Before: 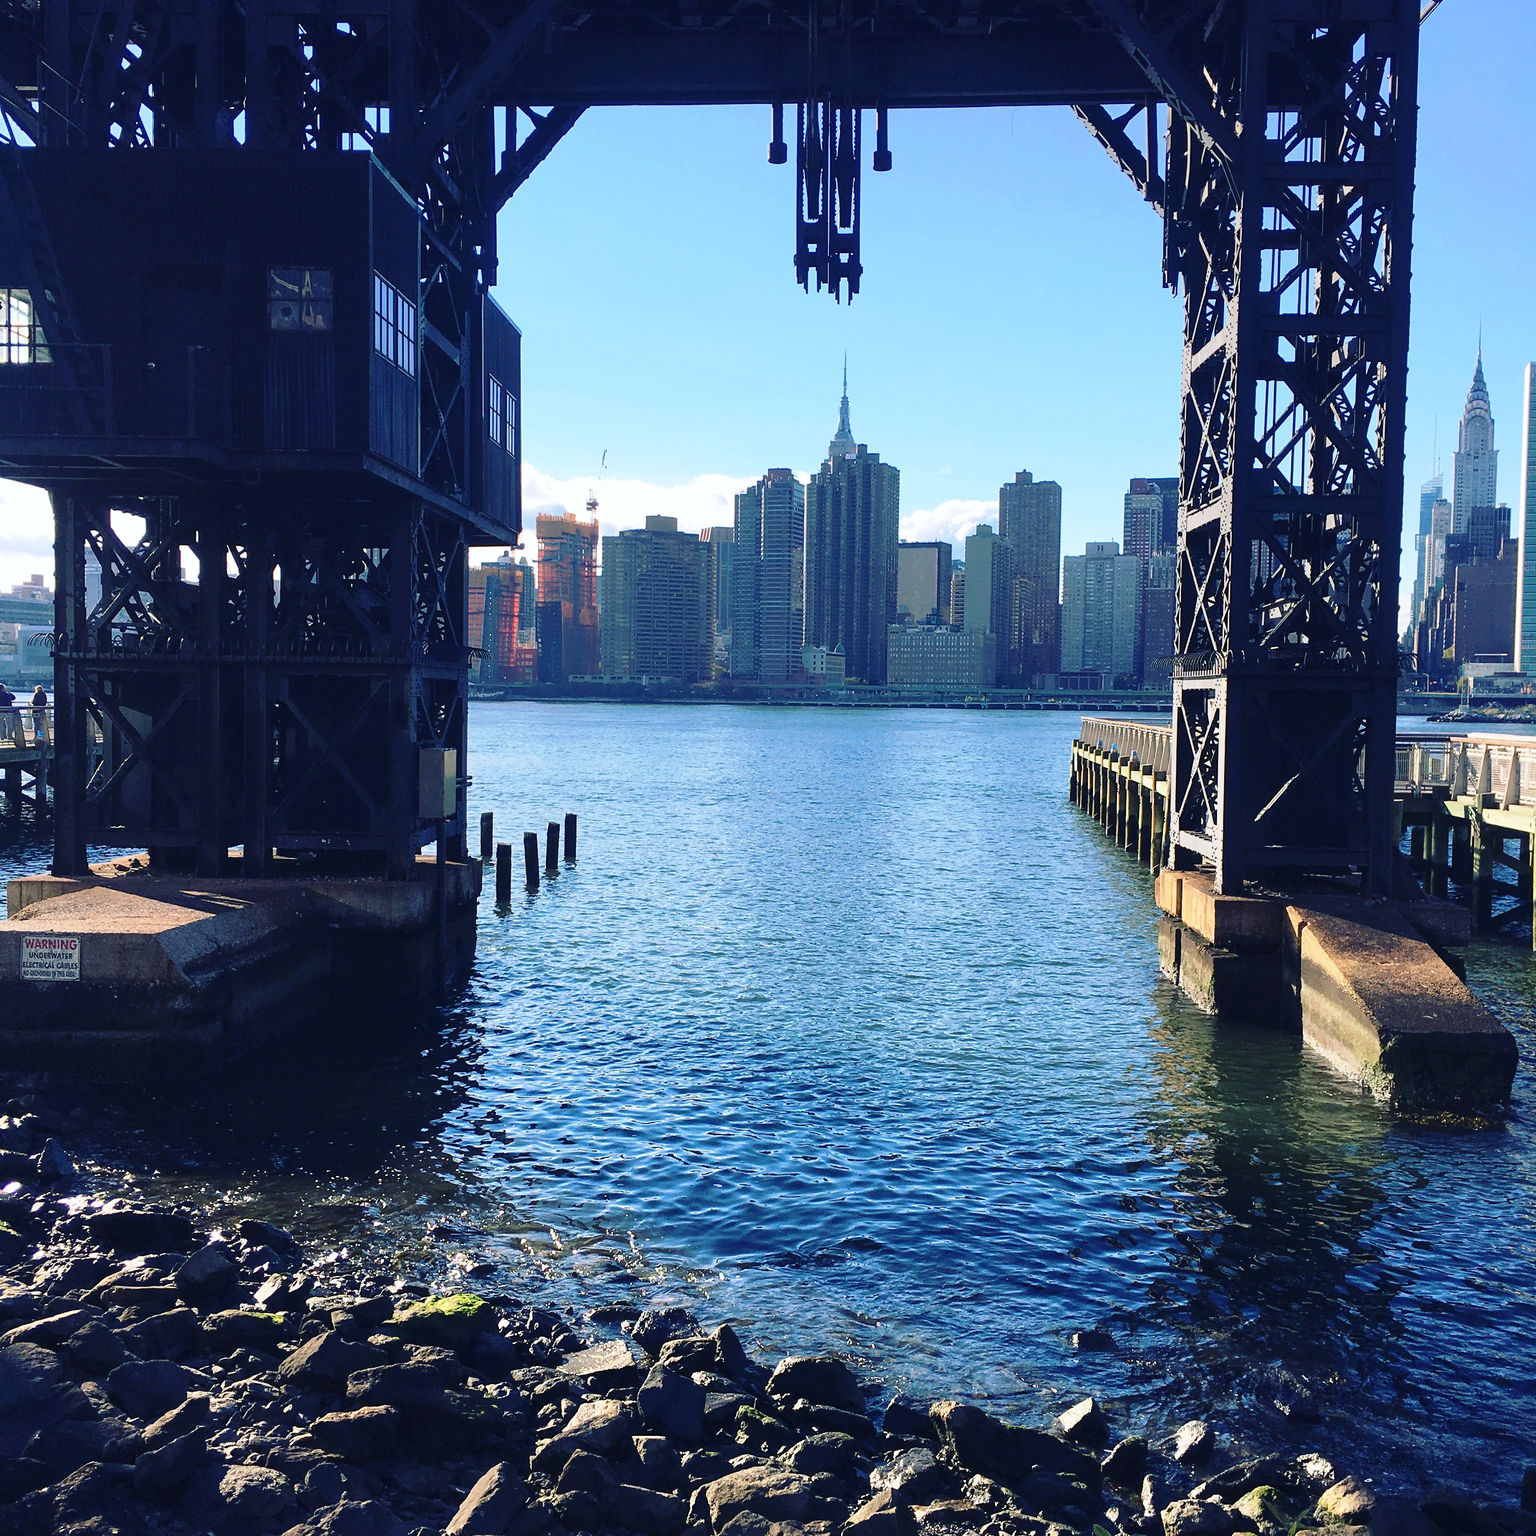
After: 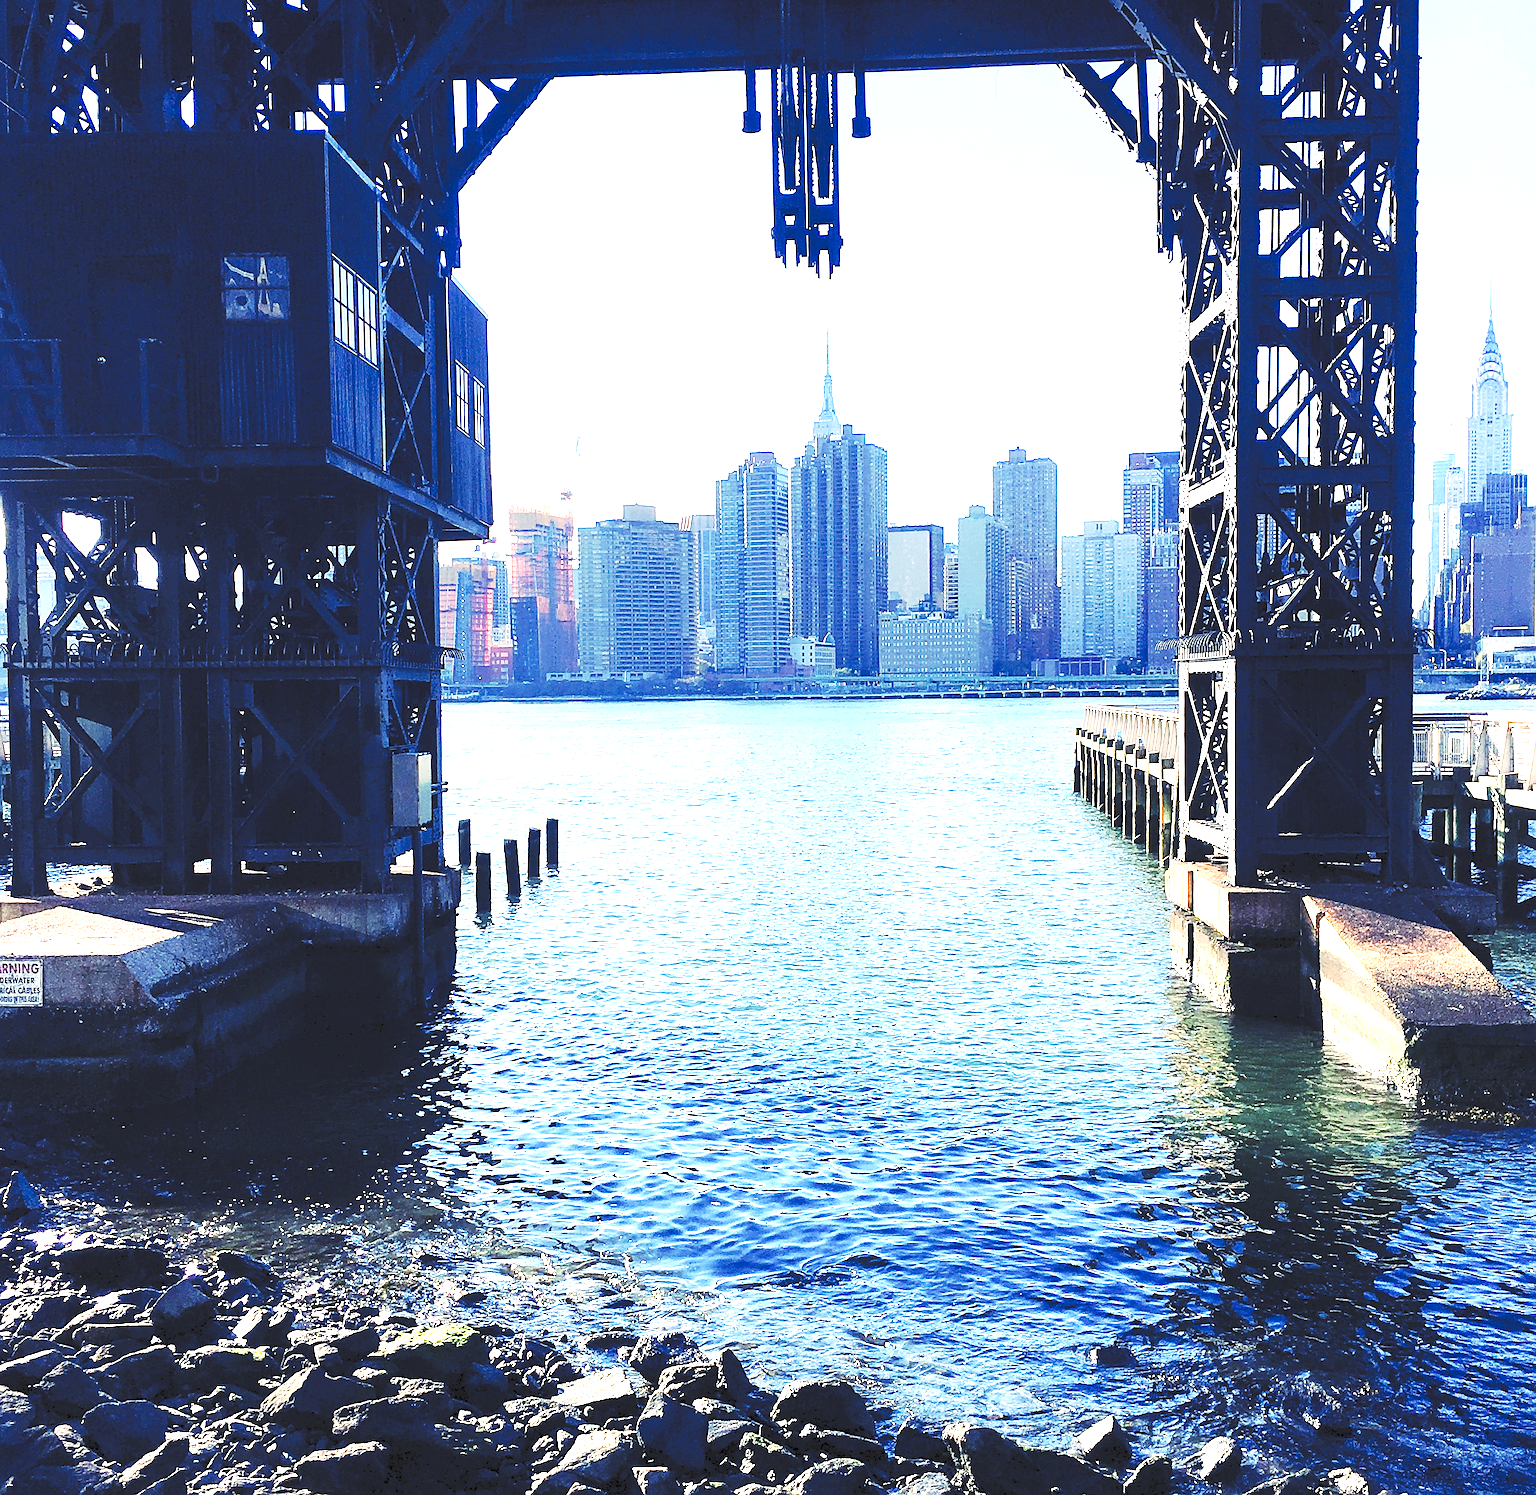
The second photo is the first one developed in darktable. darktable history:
crop and rotate: left 2.536%, right 1.107%, bottom 2.246%
sharpen: on, module defaults
tone curve: curves: ch0 [(0, 0) (0.003, 0.117) (0.011, 0.125) (0.025, 0.133) (0.044, 0.144) (0.069, 0.152) (0.1, 0.167) (0.136, 0.186) (0.177, 0.21) (0.224, 0.244) (0.277, 0.295) (0.335, 0.357) (0.399, 0.445) (0.468, 0.531) (0.543, 0.629) (0.623, 0.716) (0.709, 0.803) (0.801, 0.876) (0.898, 0.939) (1, 1)], preserve colors none
exposure: black level correction 0, exposure 1.388 EV, compensate exposure bias true, compensate highlight preservation false
rotate and perspective: rotation -1.42°, crop left 0.016, crop right 0.984, crop top 0.035, crop bottom 0.965
rgb levels: levels [[0.01, 0.419, 0.839], [0, 0.5, 1], [0, 0.5, 1]]
